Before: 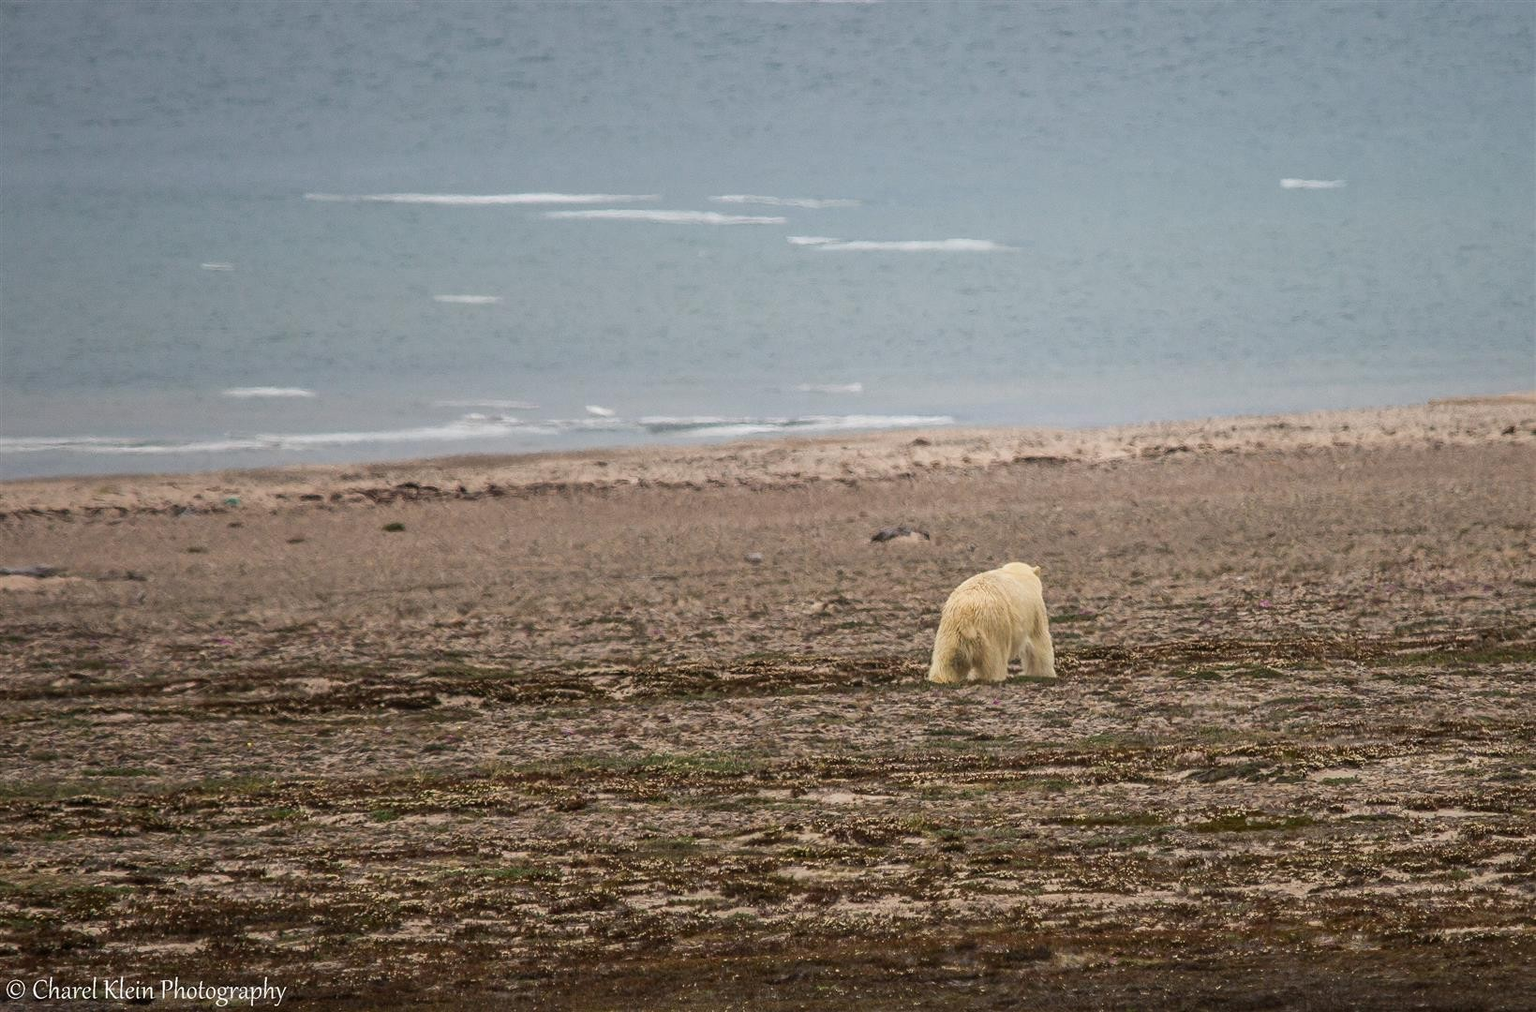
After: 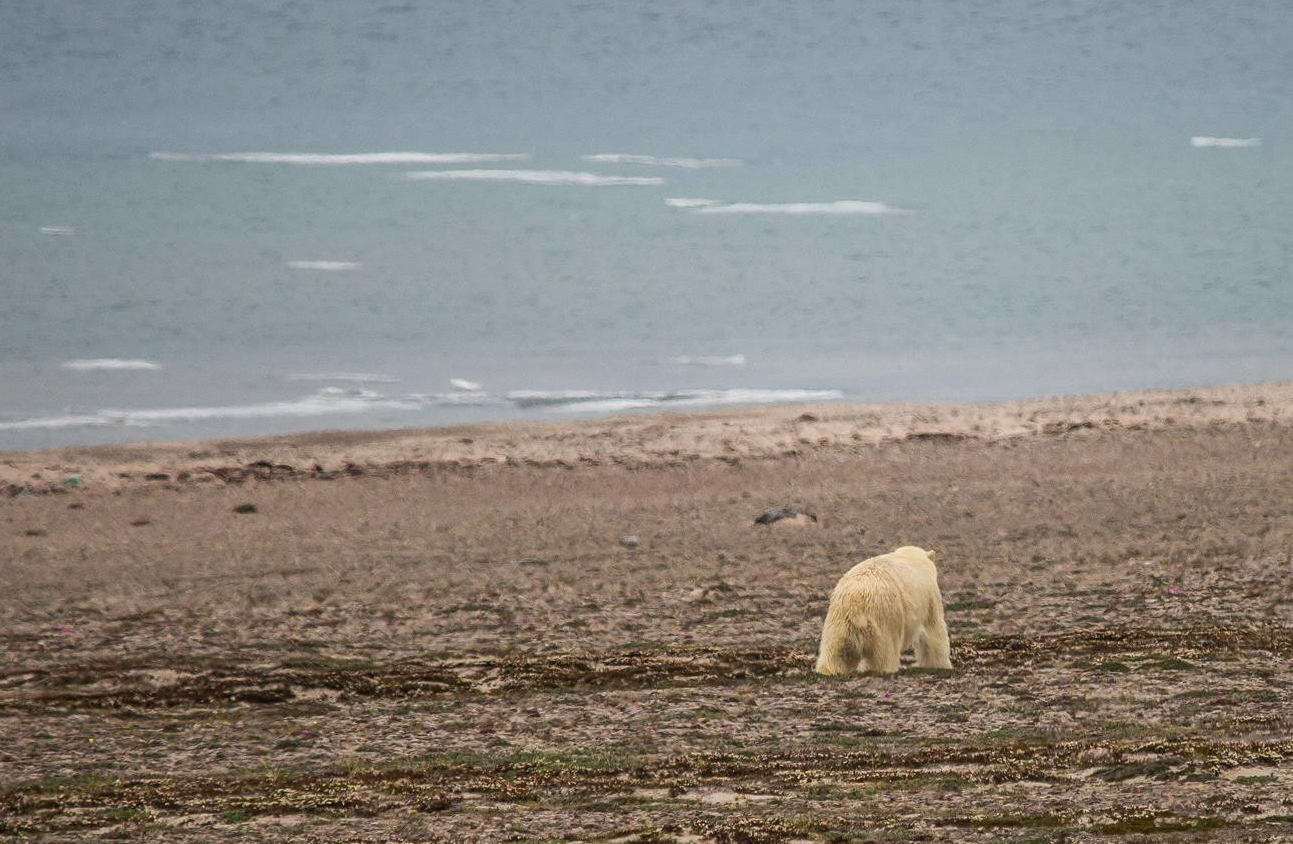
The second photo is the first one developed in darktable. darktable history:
crop and rotate: left 10.779%, top 5.059%, right 10.311%, bottom 16.703%
